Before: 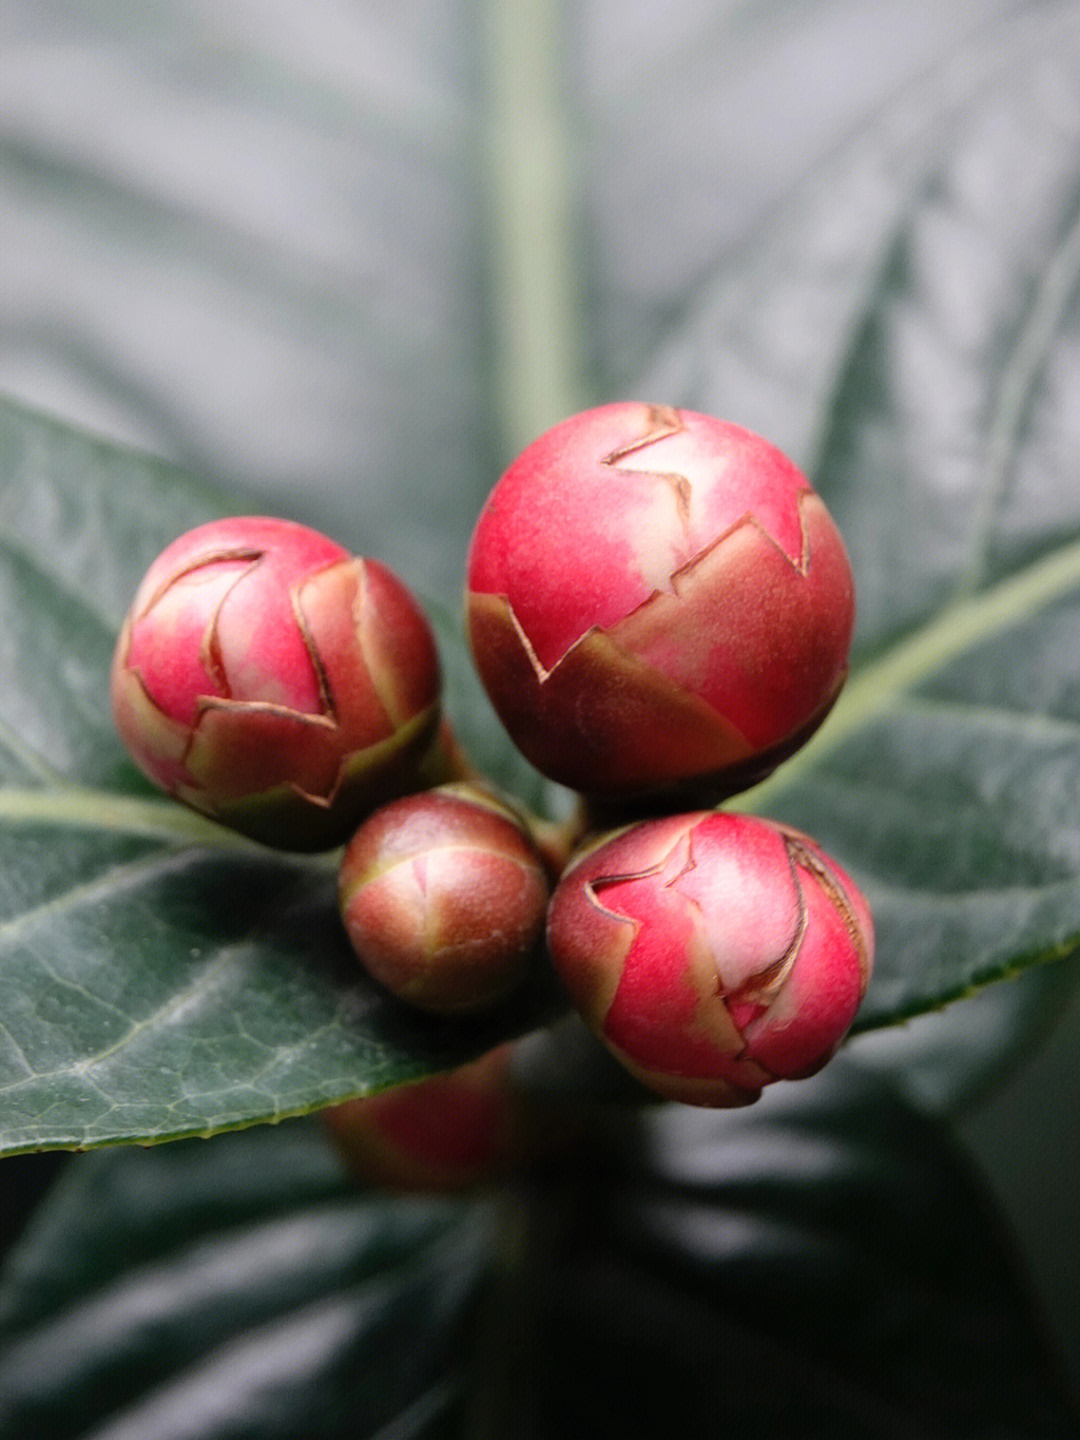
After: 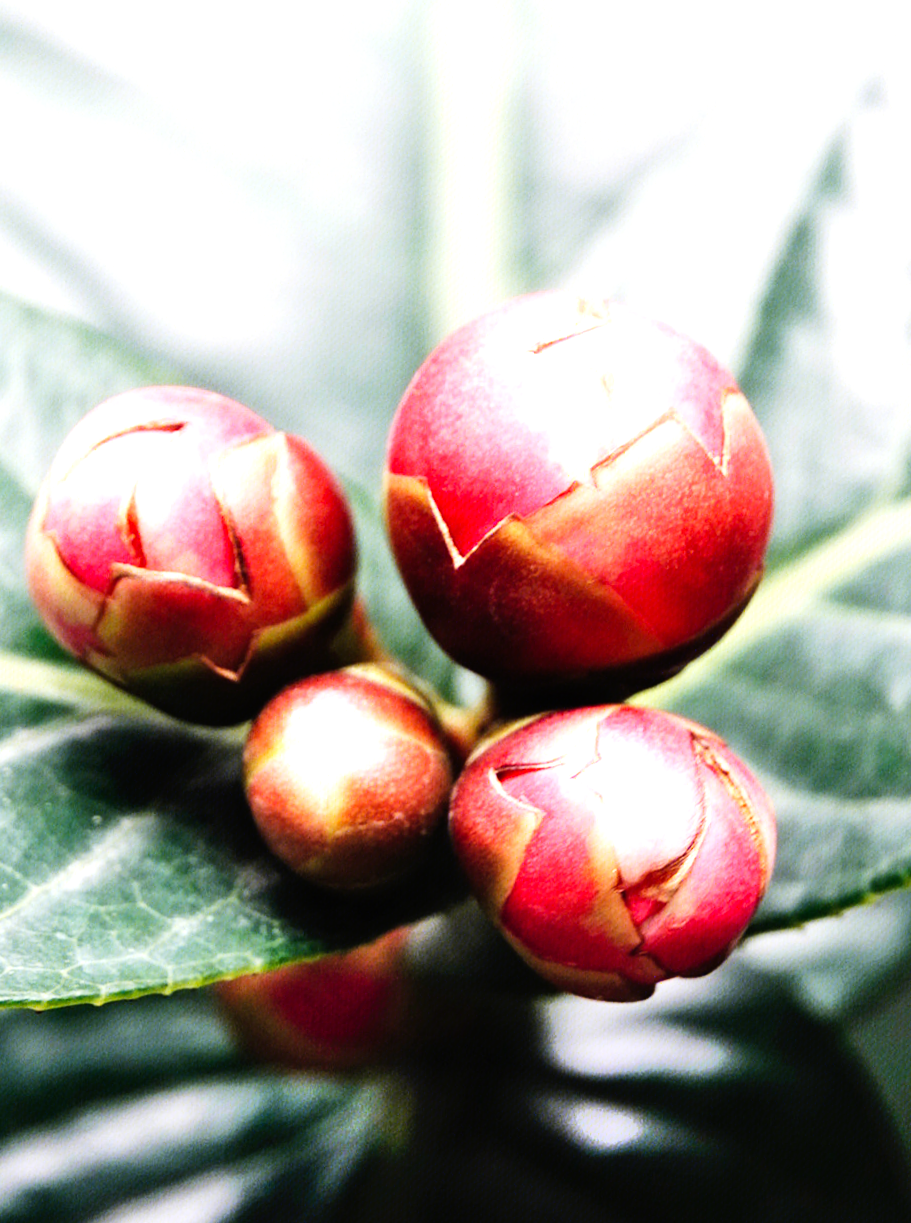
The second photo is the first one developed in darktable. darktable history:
shadows and highlights: radius 112.65, shadows 51.12, white point adjustment 9, highlights -2.92, soften with gaussian
crop and rotate: angle -2.94°, left 5.331%, top 5.179%, right 4.623%, bottom 4.19%
exposure: exposure -0.002 EV, compensate highlight preservation false
base curve: curves: ch0 [(0, 0) (0.007, 0.004) (0.027, 0.03) (0.046, 0.07) (0.207, 0.54) (0.442, 0.872) (0.673, 0.972) (1, 1)], preserve colors none
